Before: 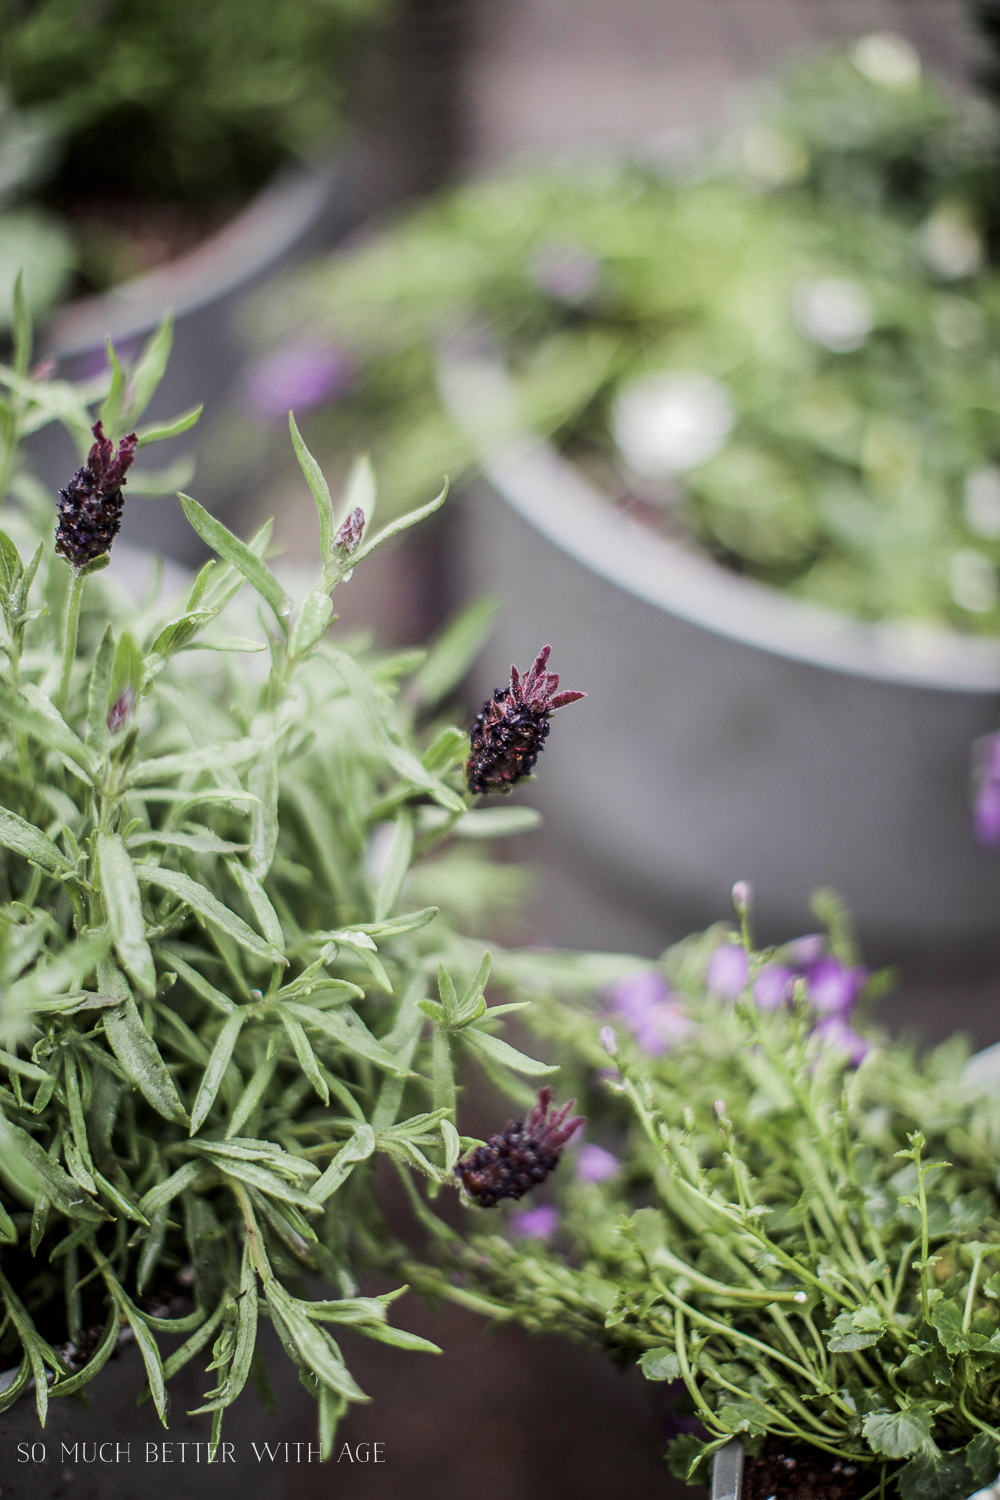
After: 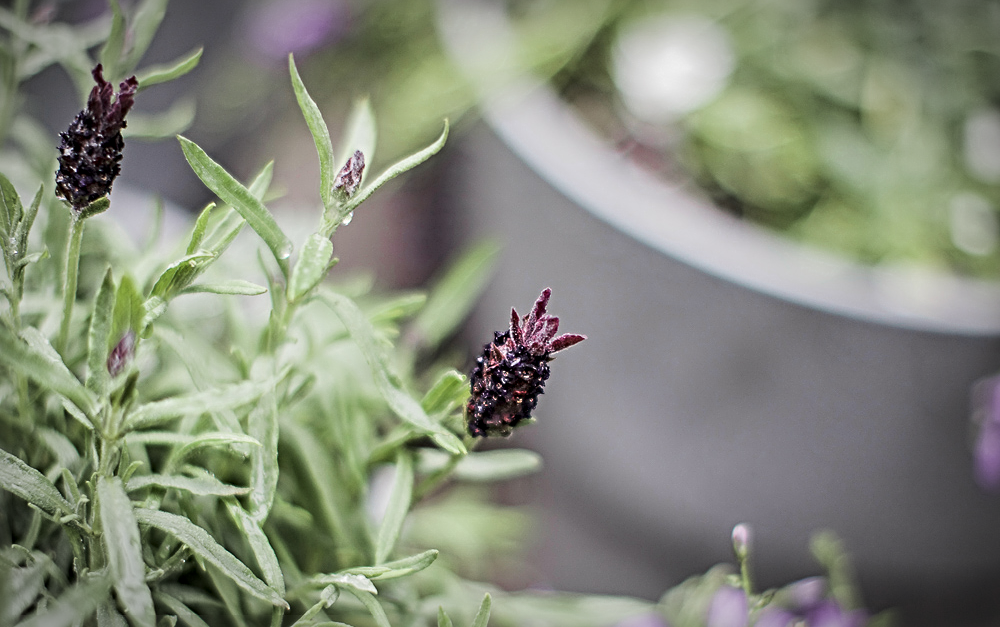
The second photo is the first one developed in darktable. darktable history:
sharpen: radius 4.883
crop and rotate: top 23.84%, bottom 34.294%
vignetting: automatic ratio true
